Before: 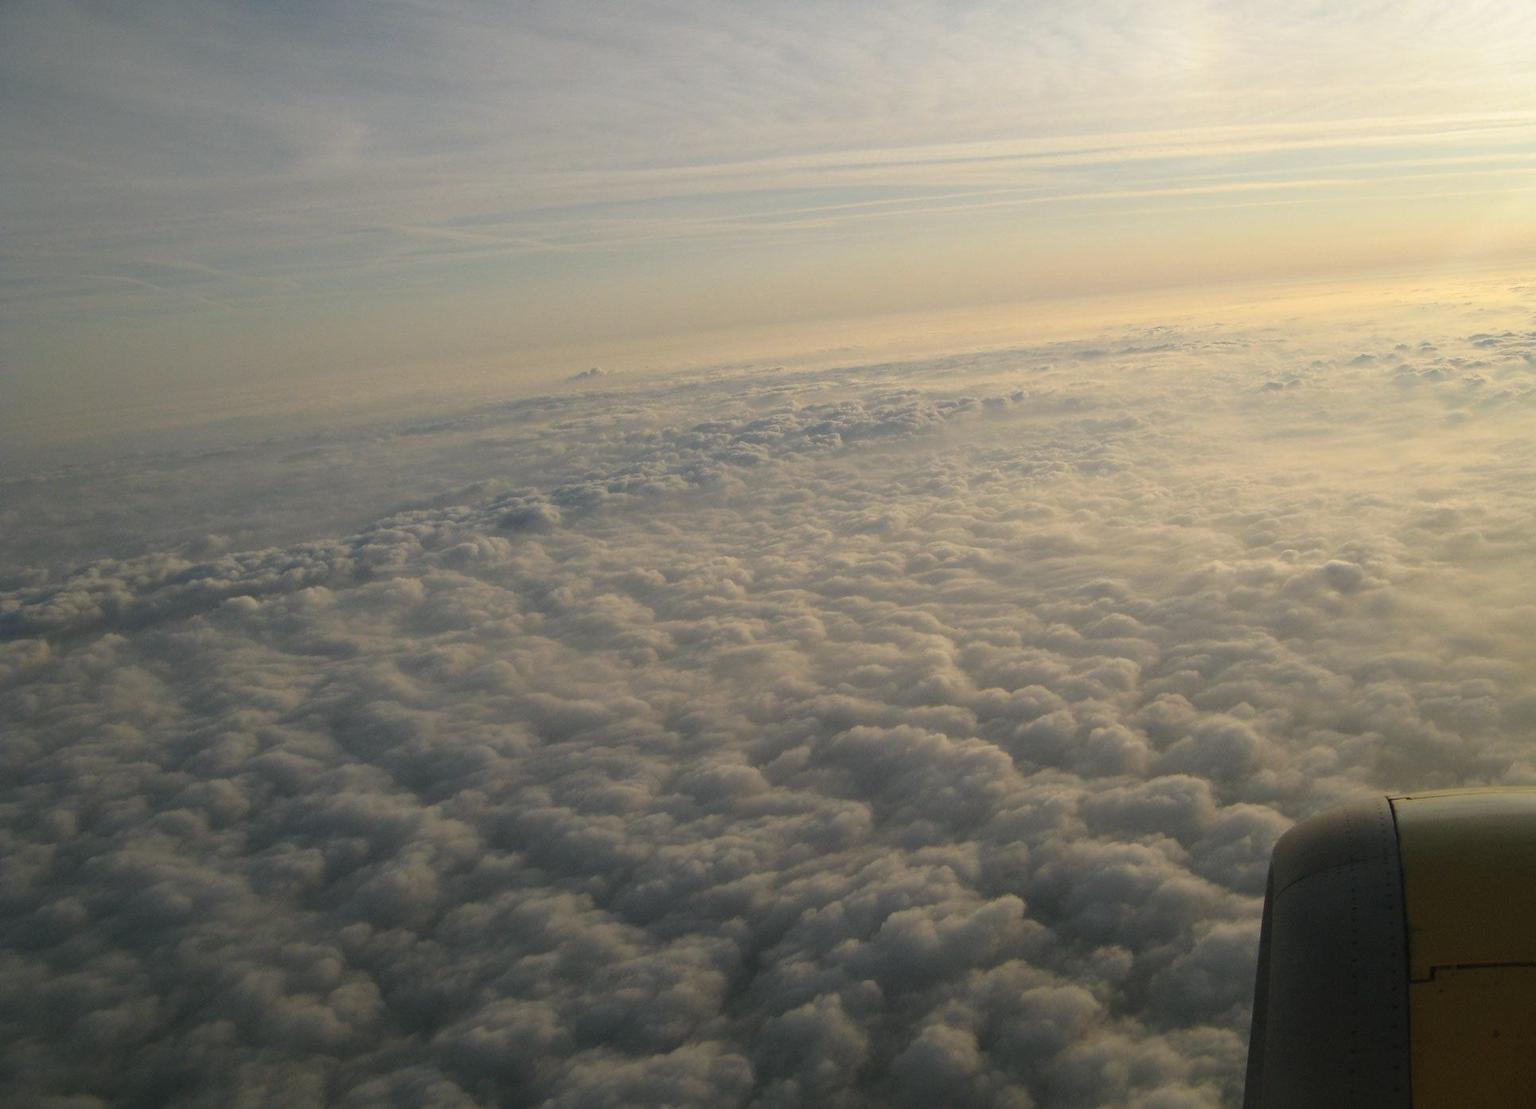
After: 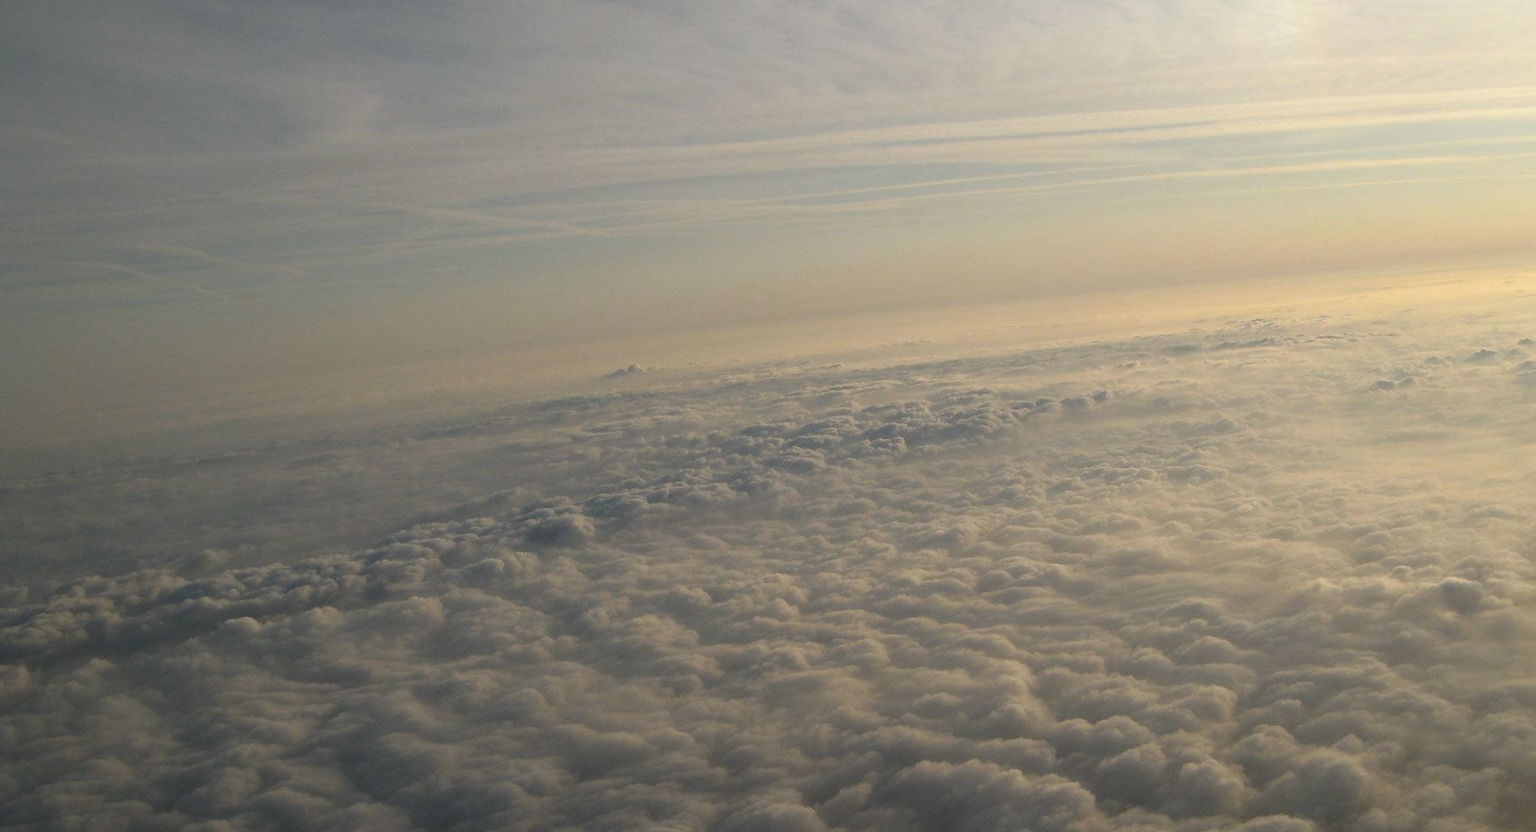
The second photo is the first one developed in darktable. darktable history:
crop: left 1.509%, top 3.452%, right 7.696%, bottom 28.452%
tone curve: curves: ch0 [(0, 0) (0.405, 0.351) (1, 1)]
